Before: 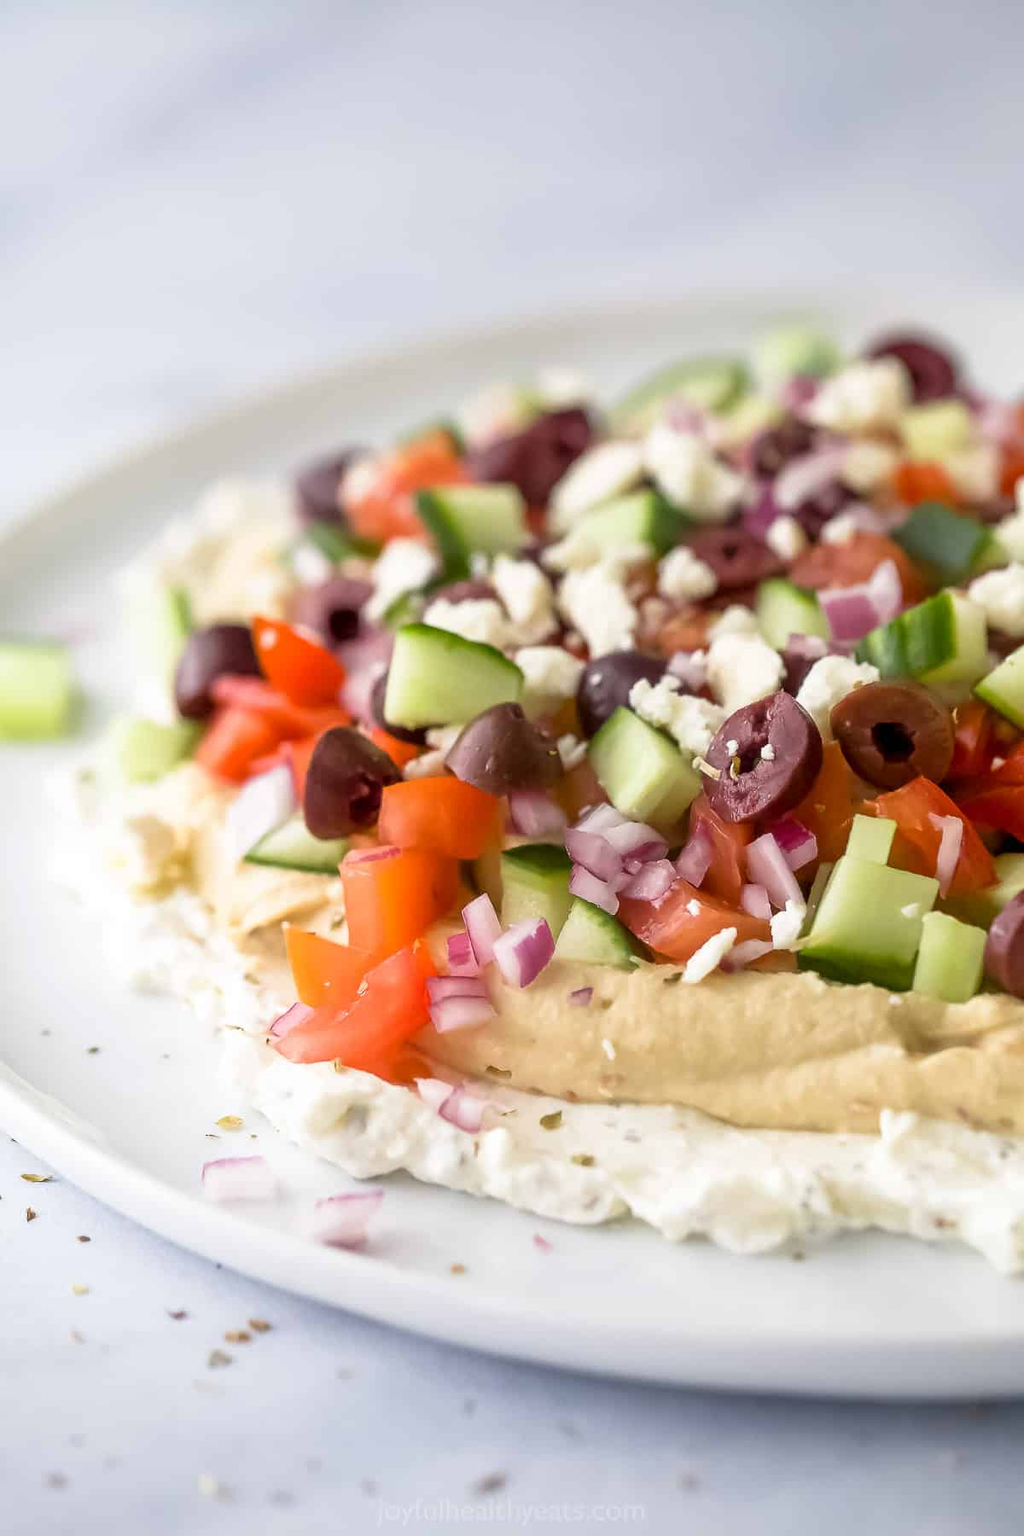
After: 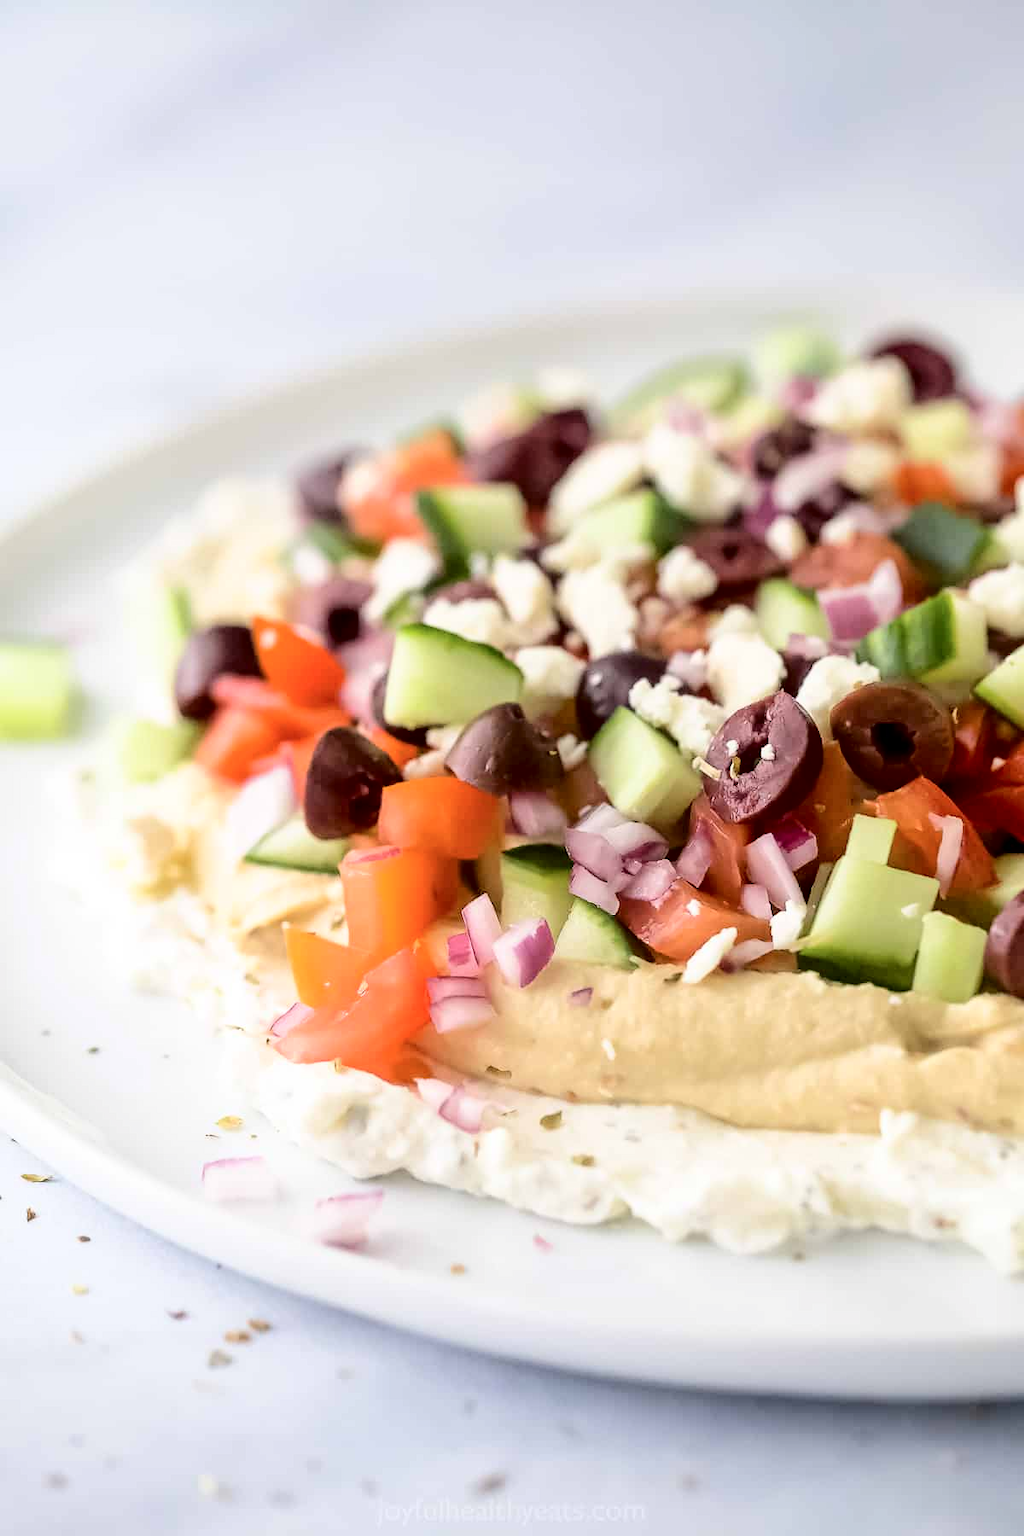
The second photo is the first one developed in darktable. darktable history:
tone curve: curves: ch0 [(0, 0) (0.003, 0) (0.011, 0.001) (0.025, 0.003) (0.044, 0.005) (0.069, 0.012) (0.1, 0.023) (0.136, 0.039) (0.177, 0.088) (0.224, 0.15) (0.277, 0.24) (0.335, 0.337) (0.399, 0.437) (0.468, 0.535) (0.543, 0.629) (0.623, 0.71) (0.709, 0.782) (0.801, 0.856) (0.898, 0.94) (1, 1)], color space Lab, independent channels, preserve colors none
